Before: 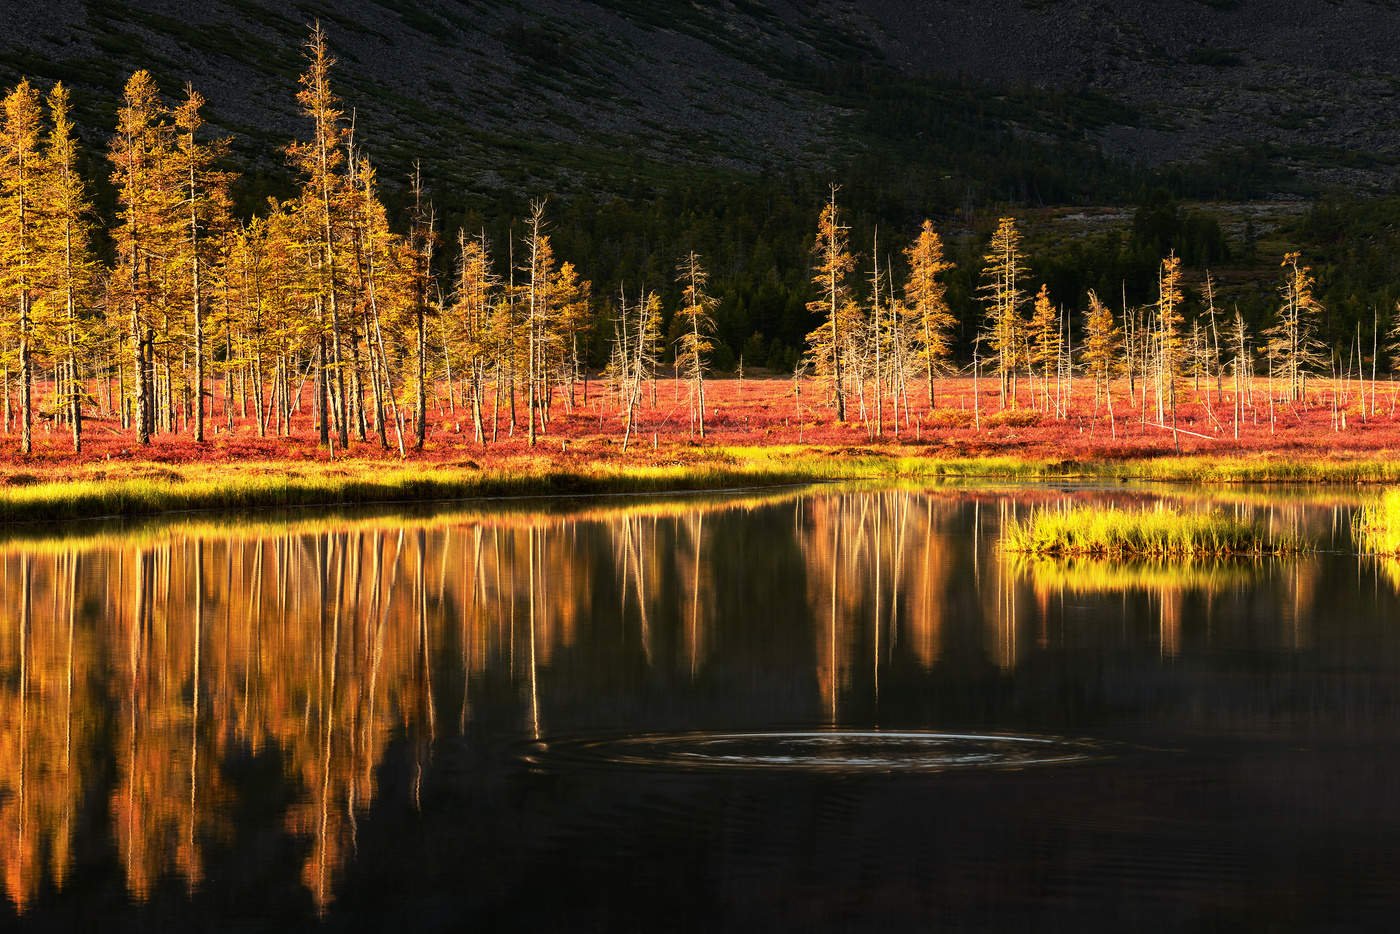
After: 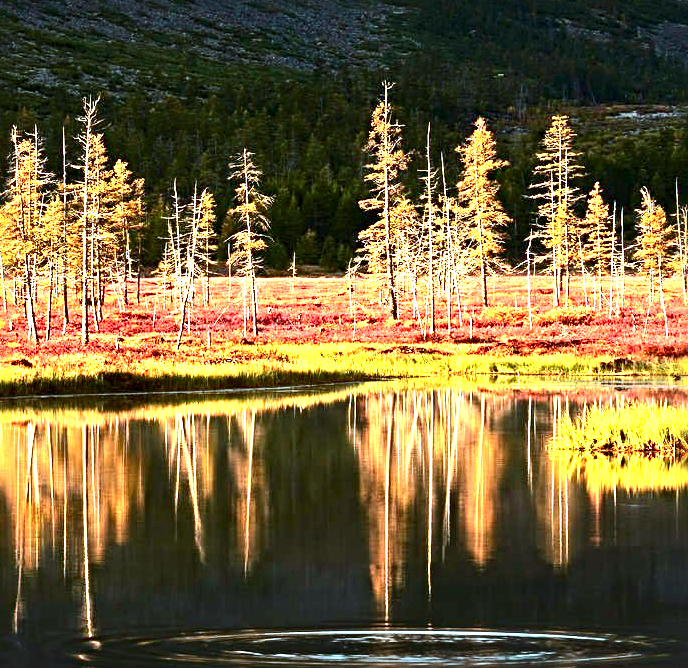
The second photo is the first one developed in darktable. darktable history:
sharpen: radius 4.899
color correction: highlights a* -10.47, highlights b* -19.03
crop: left 31.986%, top 10.998%, right 18.809%, bottom 17.418%
tone equalizer: edges refinement/feathering 500, mask exposure compensation -1.57 EV, preserve details no
exposure: black level correction 0.001, exposure 1.657 EV, compensate highlight preservation false
contrast brightness saturation: saturation 0.133
tone curve: curves: ch0 [(0, 0) (0.003, 0.003) (0.011, 0.012) (0.025, 0.024) (0.044, 0.039) (0.069, 0.052) (0.1, 0.072) (0.136, 0.097) (0.177, 0.128) (0.224, 0.168) (0.277, 0.217) (0.335, 0.276) (0.399, 0.345) (0.468, 0.429) (0.543, 0.524) (0.623, 0.628) (0.709, 0.732) (0.801, 0.829) (0.898, 0.919) (1, 1)], color space Lab, independent channels, preserve colors none
